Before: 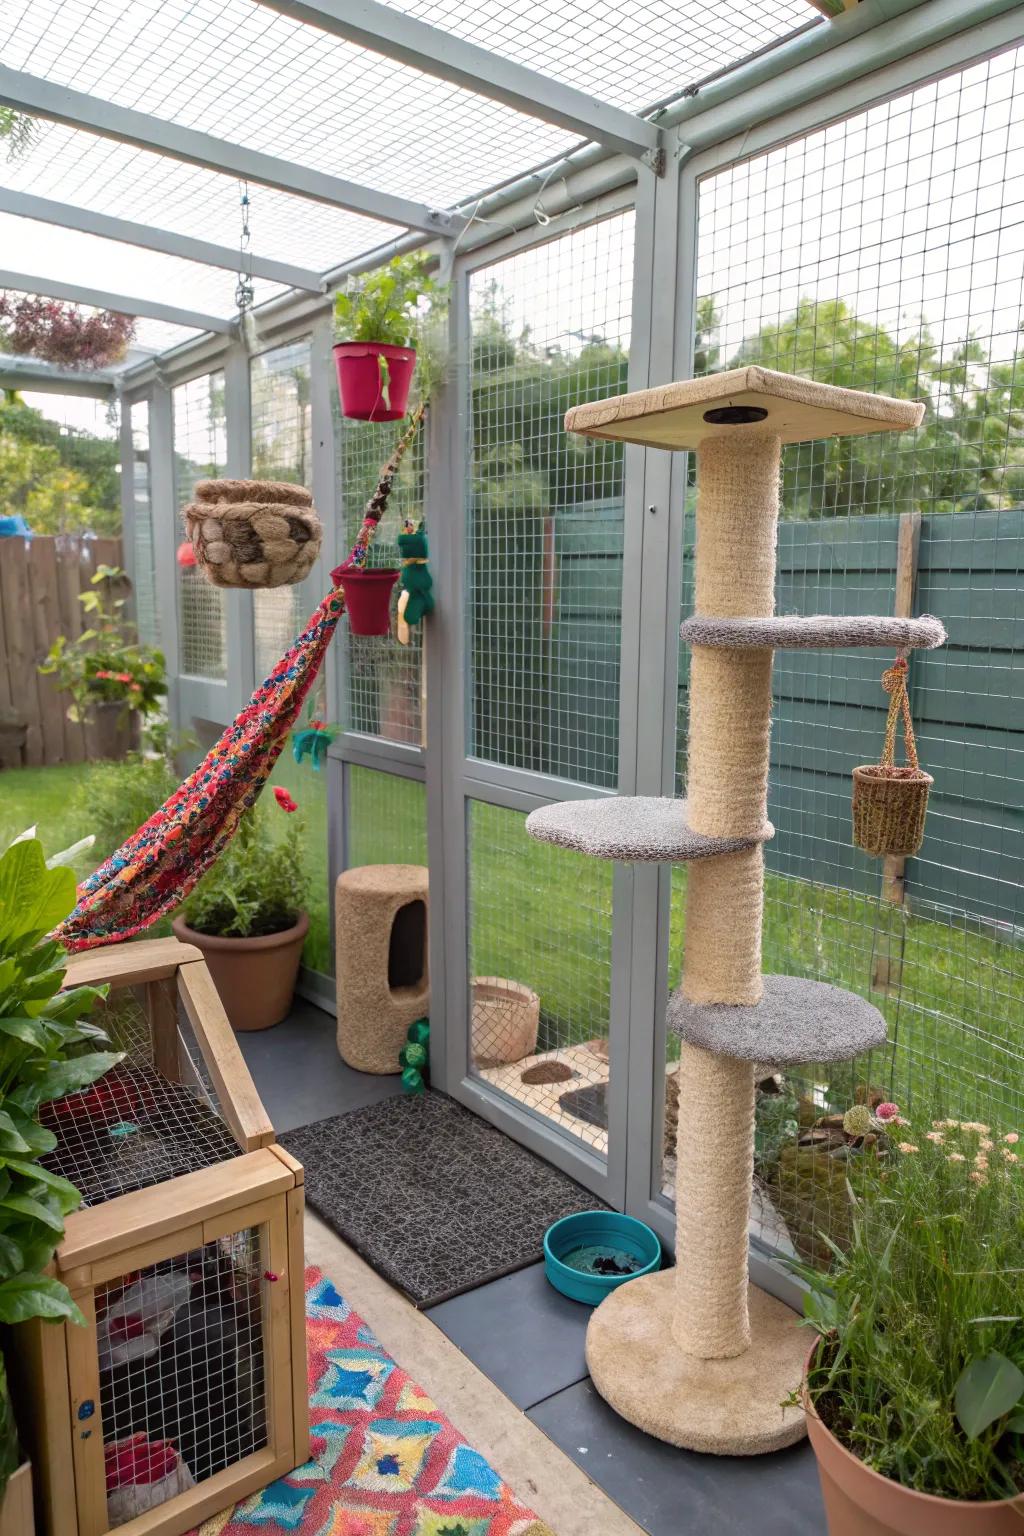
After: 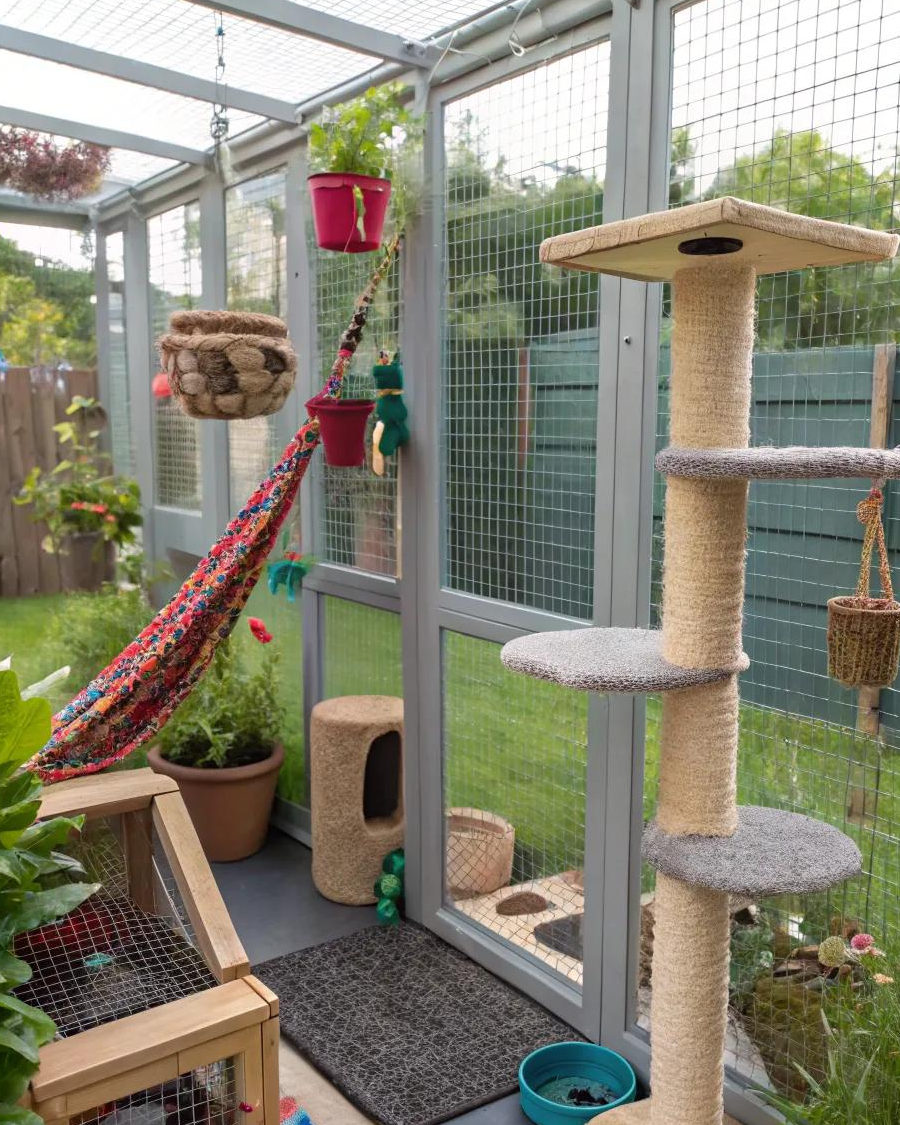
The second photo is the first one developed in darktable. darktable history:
crop and rotate: left 2.466%, top 11.037%, right 9.638%, bottom 15.659%
